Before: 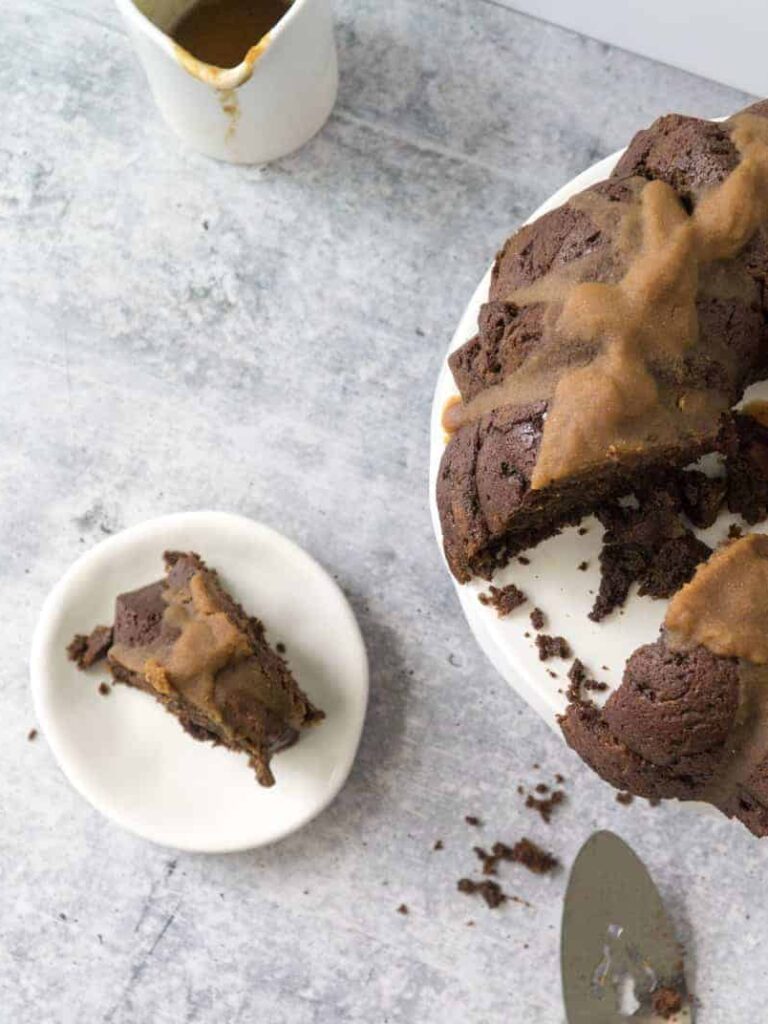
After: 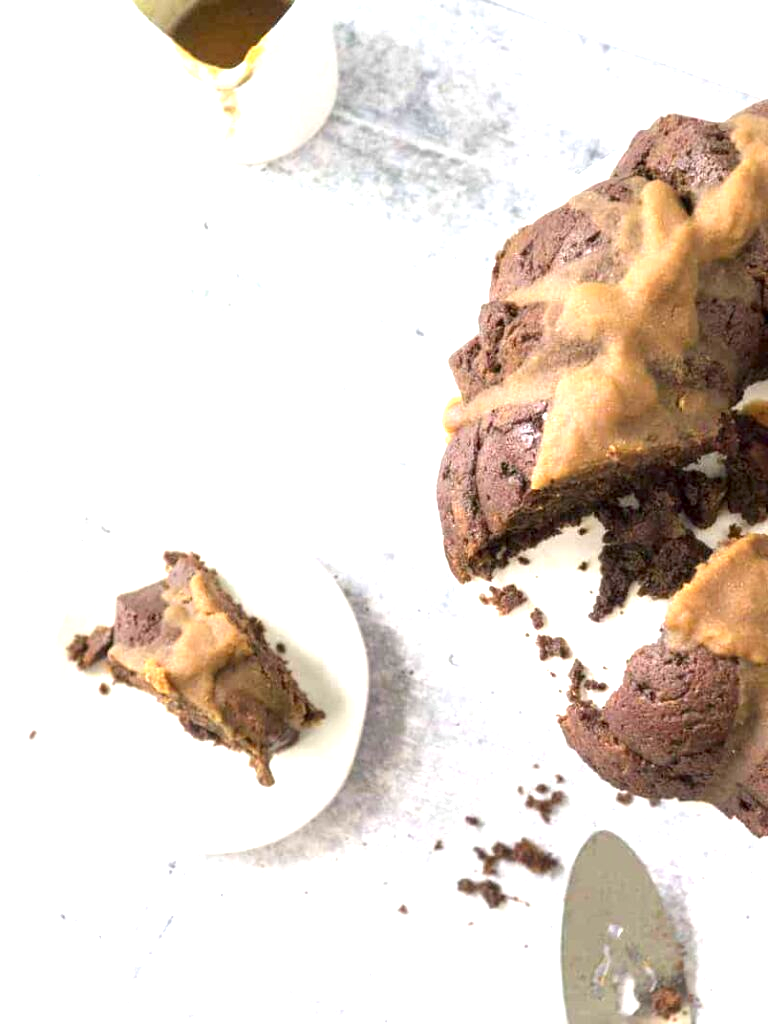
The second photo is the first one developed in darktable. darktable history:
exposure: black level correction 0.001, exposure 1.398 EV, compensate exposure bias true, compensate highlight preservation false
white balance: emerald 1
local contrast: mode bilateral grid, contrast 10, coarseness 25, detail 110%, midtone range 0.2
